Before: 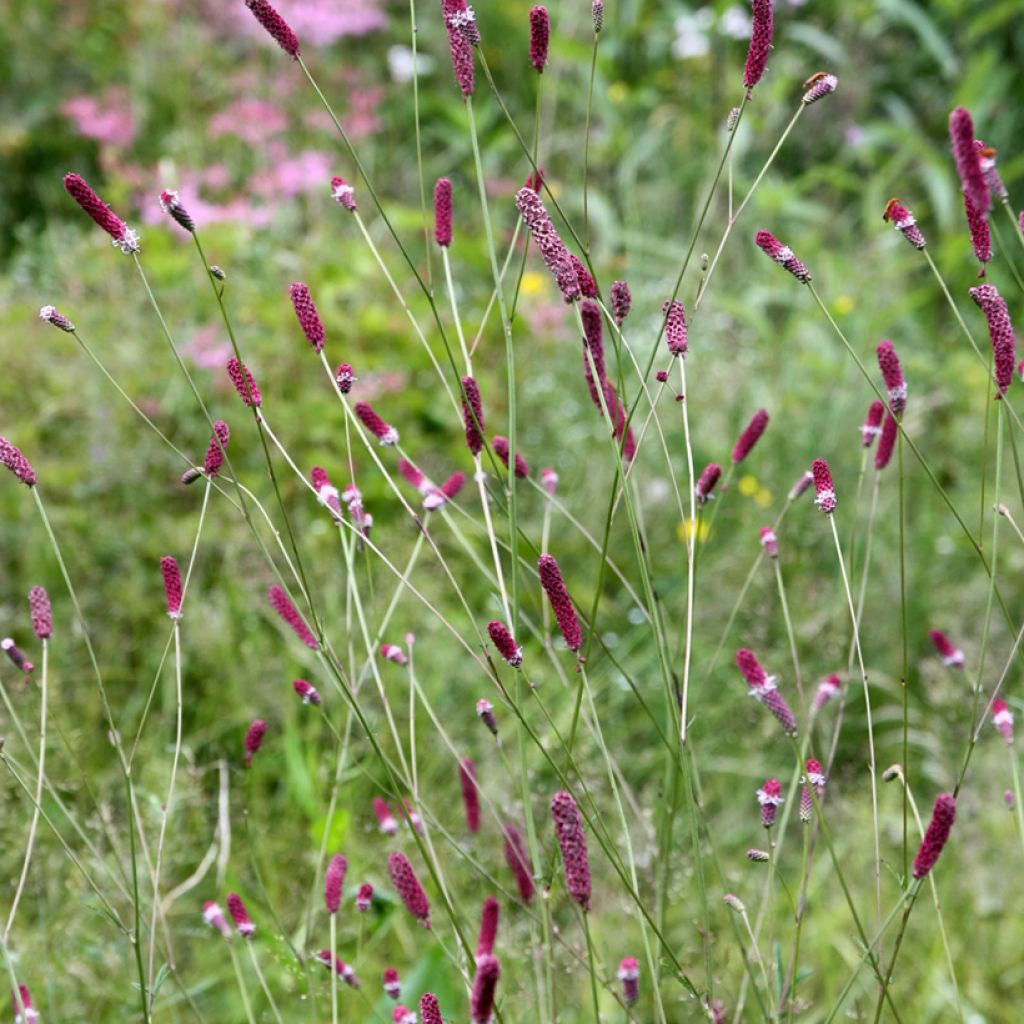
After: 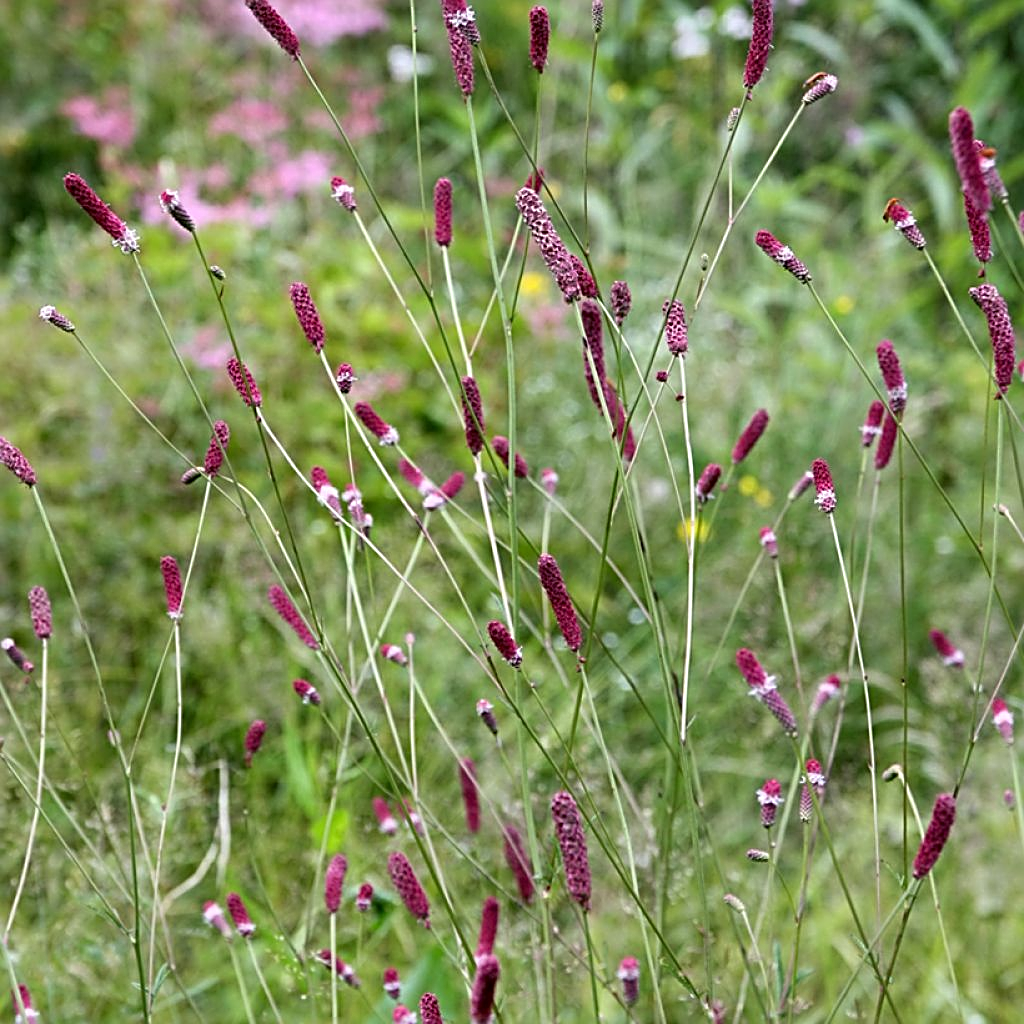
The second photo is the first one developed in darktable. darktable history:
sharpen: radius 2.536, amount 0.629
